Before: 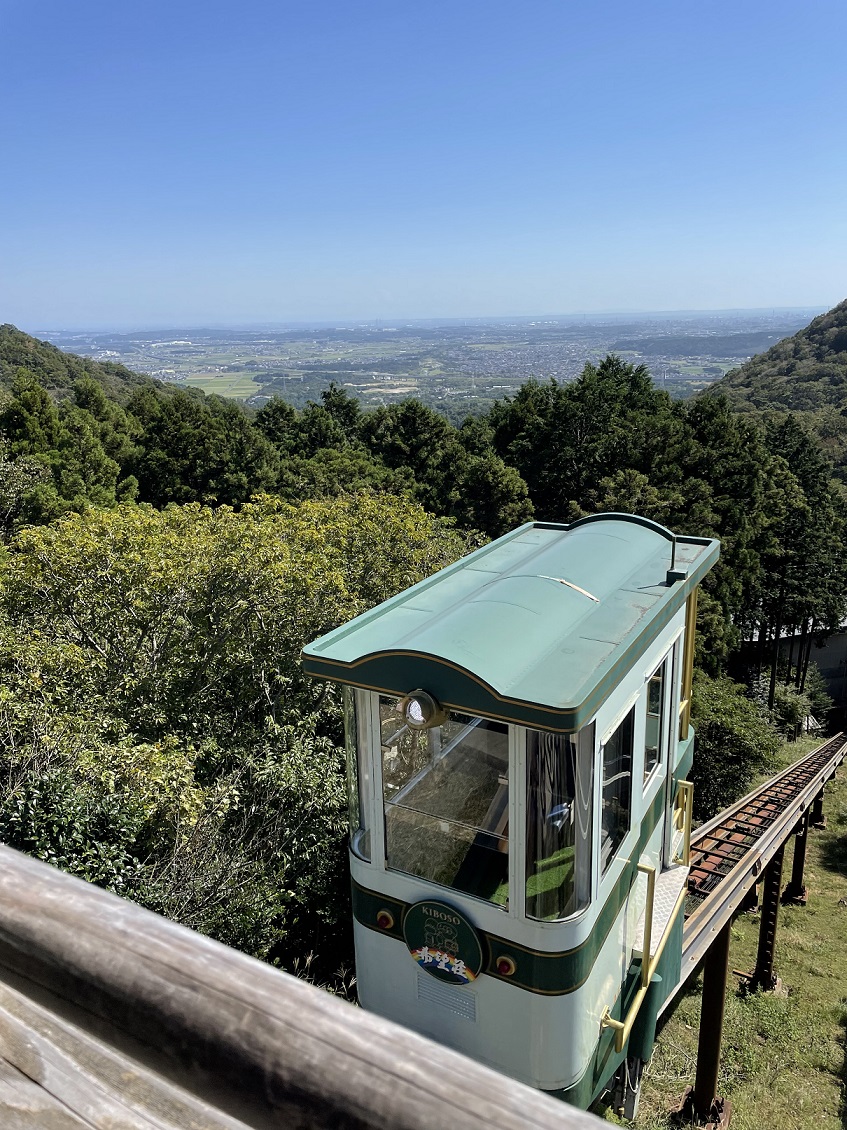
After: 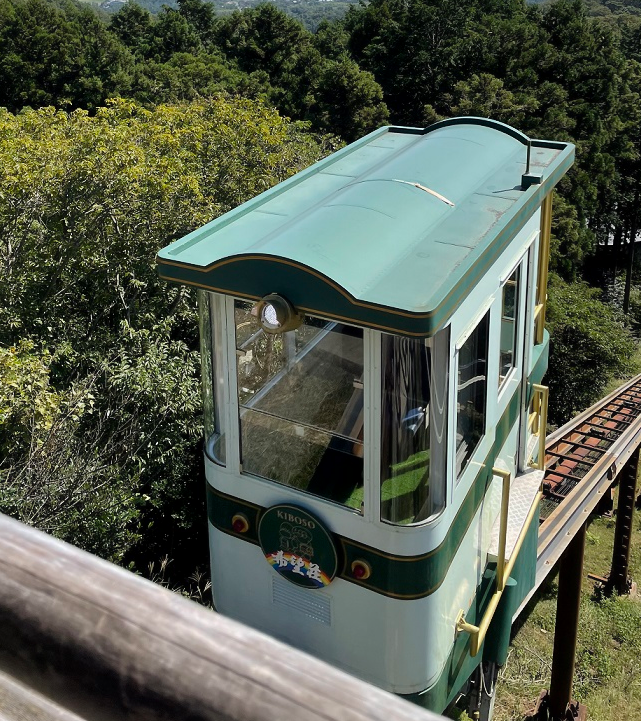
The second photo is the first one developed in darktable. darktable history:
contrast equalizer: octaves 7, y [[0.502, 0.505, 0.512, 0.529, 0.564, 0.588], [0.5 ×6], [0.502, 0.505, 0.512, 0.529, 0.564, 0.588], [0, 0.001, 0.001, 0.004, 0.008, 0.011], [0, 0.001, 0.001, 0.004, 0.008, 0.011]], mix -1
crop and rotate: left 17.299%, top 35.115%, right 7.015%, bottom 1.024%
local contrast: mode bilateral grid, contrast 20, coarseness 50, detail 120%, midtone range 0.2
